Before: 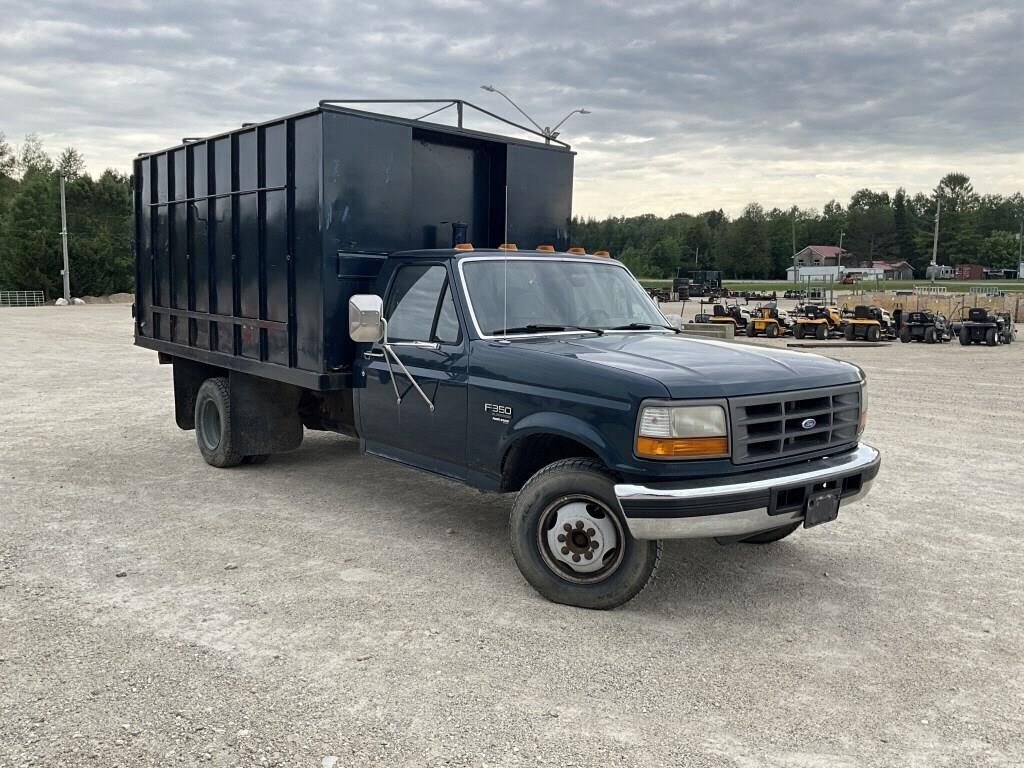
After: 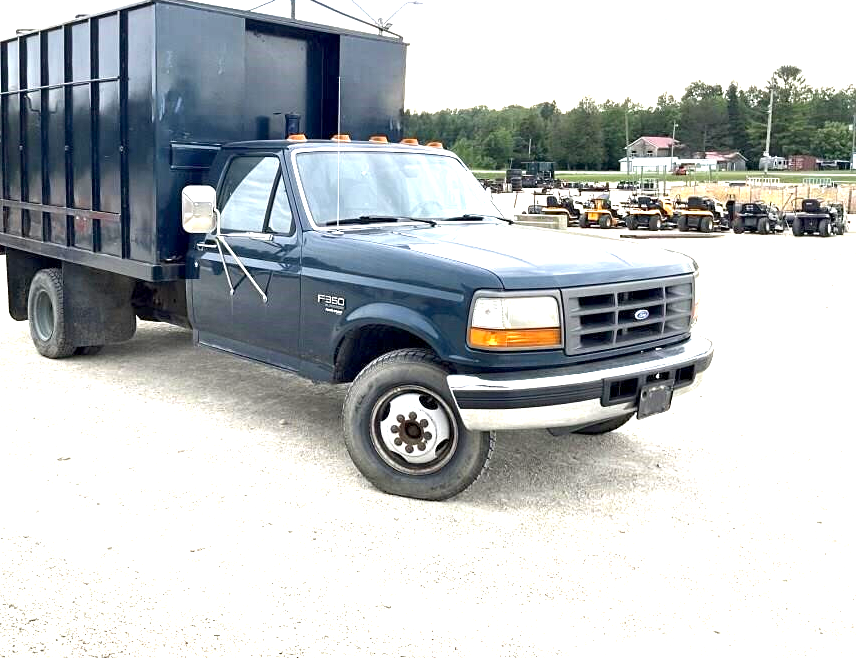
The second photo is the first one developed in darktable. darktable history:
exposure: black level correction 0.001, exposure 1.84 EV, compensate highlight preservation false
crop: left 16.315%, top 14.246%
